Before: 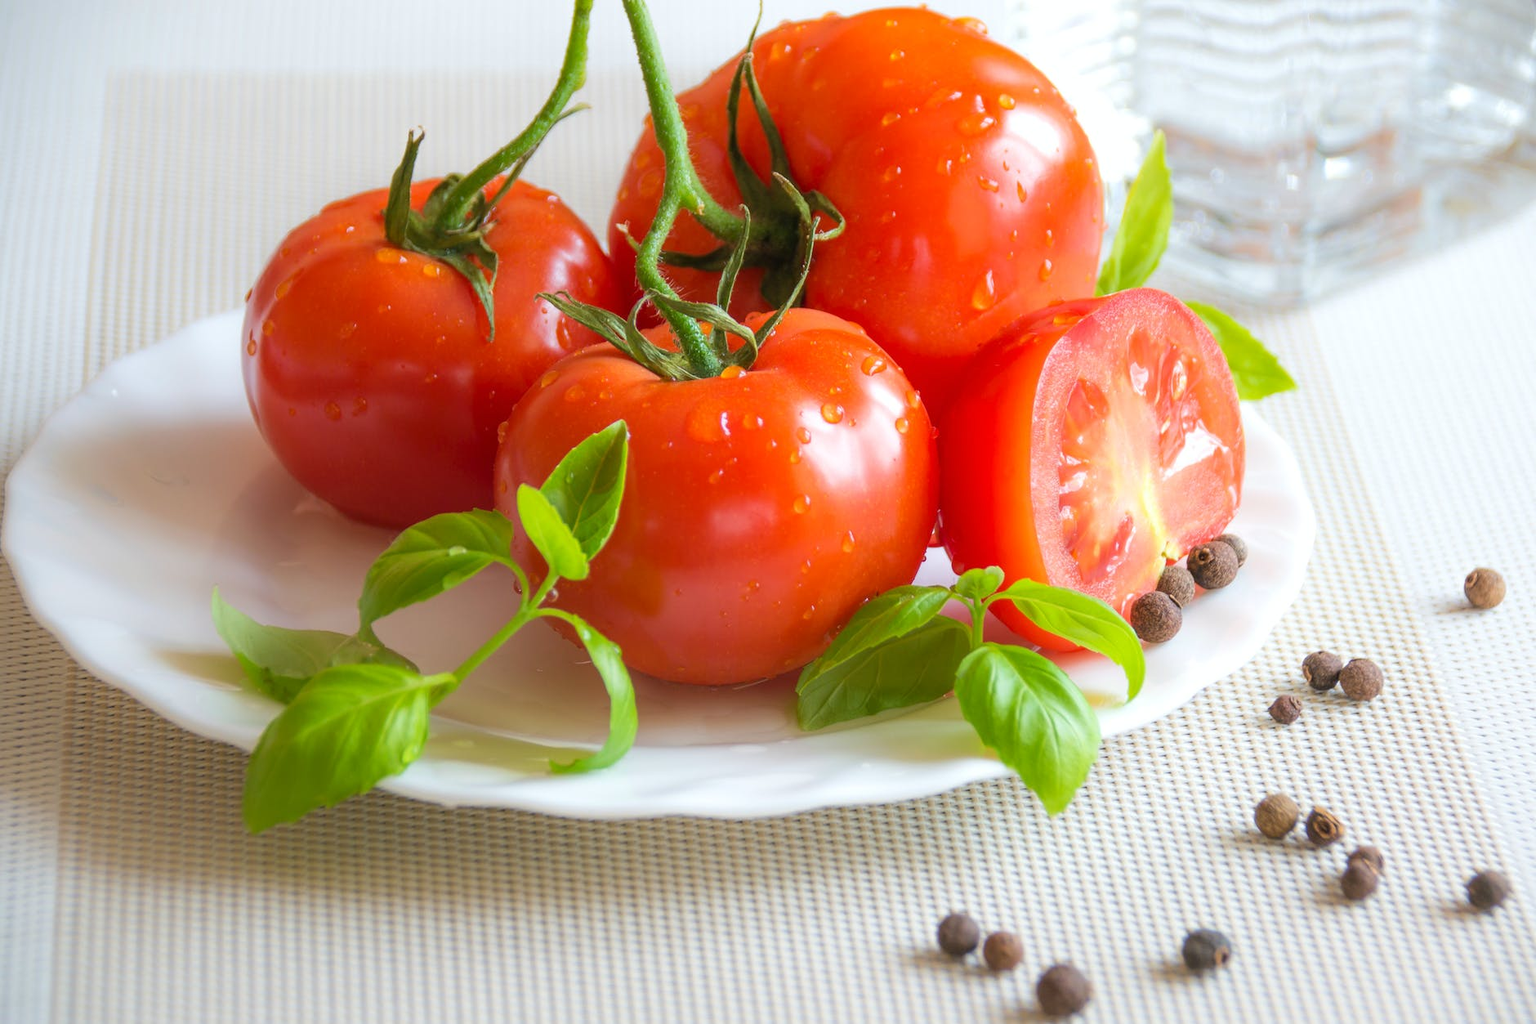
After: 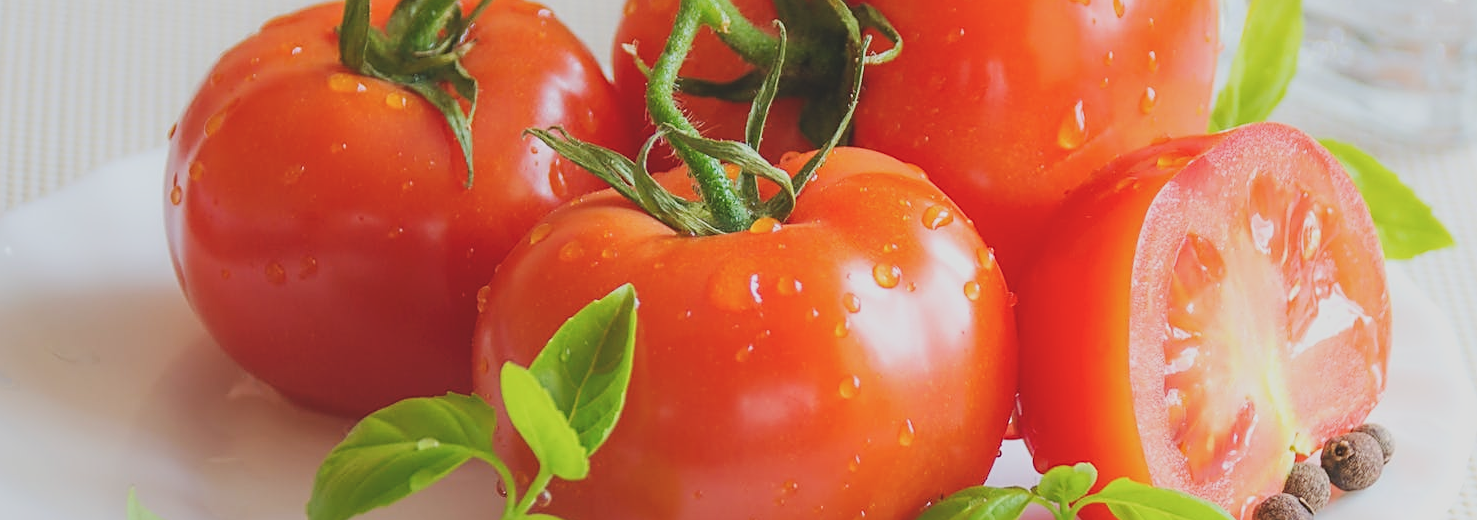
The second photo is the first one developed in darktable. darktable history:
exposure: black level correction -0.016, exposure -1.018 EV, compensate highlight preservation false
tone curve: curves: ch0 [(0, 0.028) (0.138, 0.156) (0.468, 0.516) (0.754, 0.823) (1, 1)], color space Lab, linked channels, preserve colors none
base curve: curves: ch0 [(0, 0) (0.158, 0.273) (0.879, 0.895) (1, 1)], preserve colors none
sharpen: on, module defaults
crop: left 7.036%, top 18.398%, right 14.379%, bottom 40.043%
